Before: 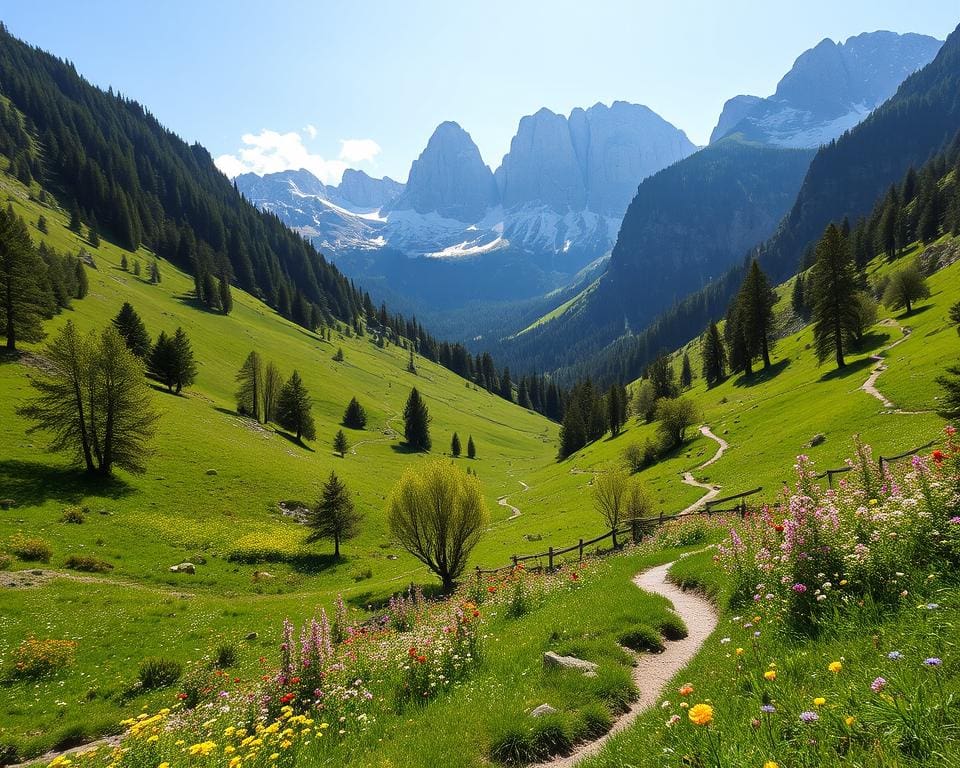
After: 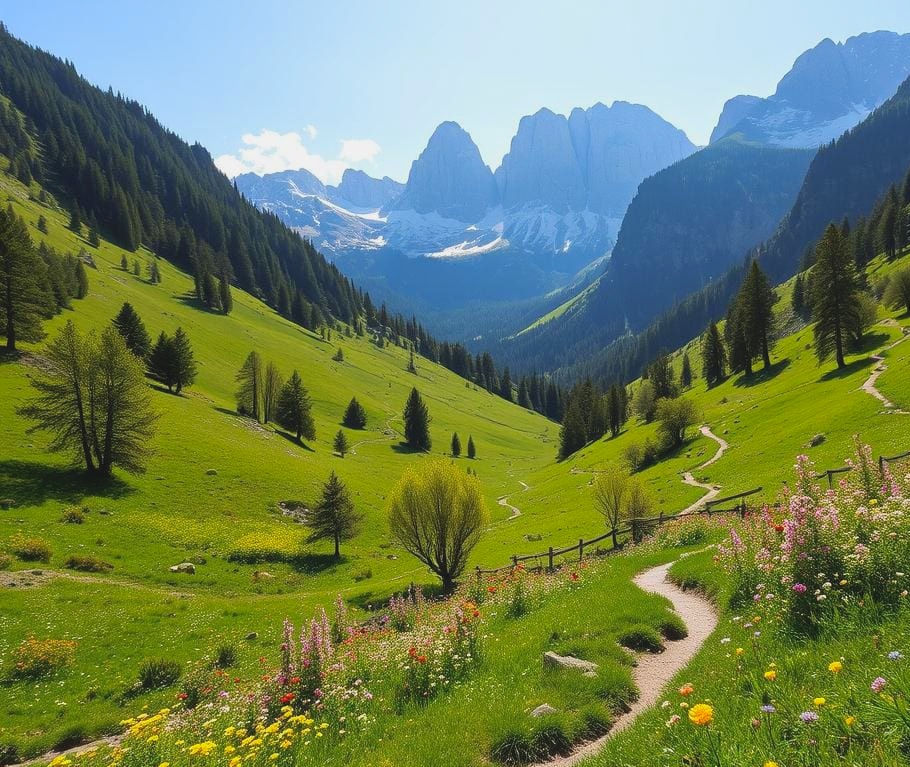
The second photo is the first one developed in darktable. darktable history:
crop and rotate: right 5.167%
contrast brightness saturation: contrast -0.1, brightness 0.05, saturation 0.08
exposure: exposure -0.021 EV, compensate highlight preservation false
